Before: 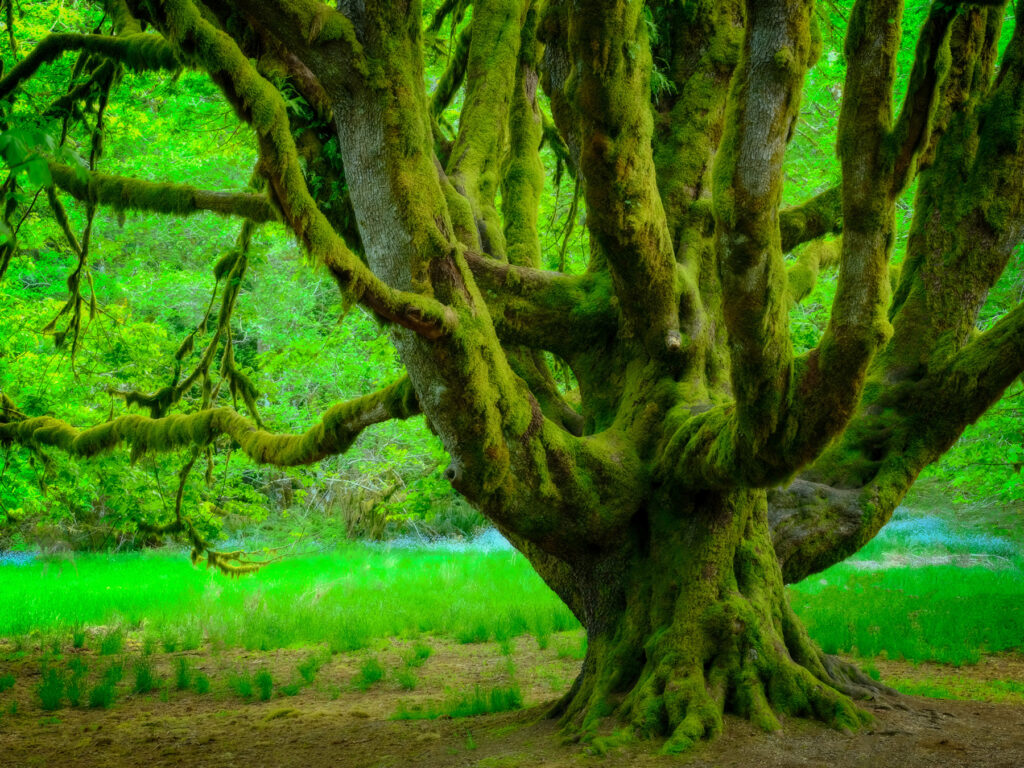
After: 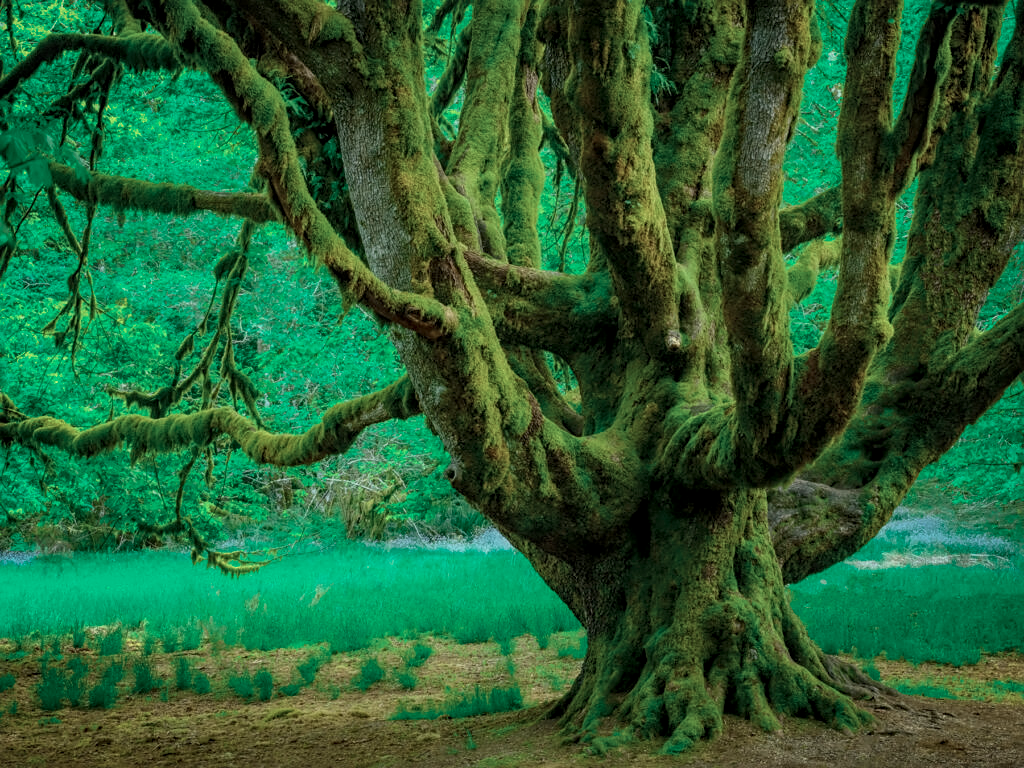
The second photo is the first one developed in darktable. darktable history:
color zones: curves: ch0 [(0, 0.5) (0.125, 0.4) (0.25, 0.5) (0.375, 0.4) (0.5, 0.4) (0.625, 0.35) (0.75, 0.35) (0.875, 0.5)]; ch1 [(0, 0.35) (0.125, 0.45) (0.25, 0.35) (0.375, 0.35) (0.5, 0.35) (0.625, 0.35) (0.75, 0.45) (0.875, 0.35)]; ch2 [(0, 0.6) (0.125, 0.5) (0.25, 0.5) (0.375, 0.6) (0.5, 0.6) (0.625, 0.5) (0.75, 0.5) (0.875, 0.5)]
sharpen: on, module defaults
local contrast: on, module defaults
